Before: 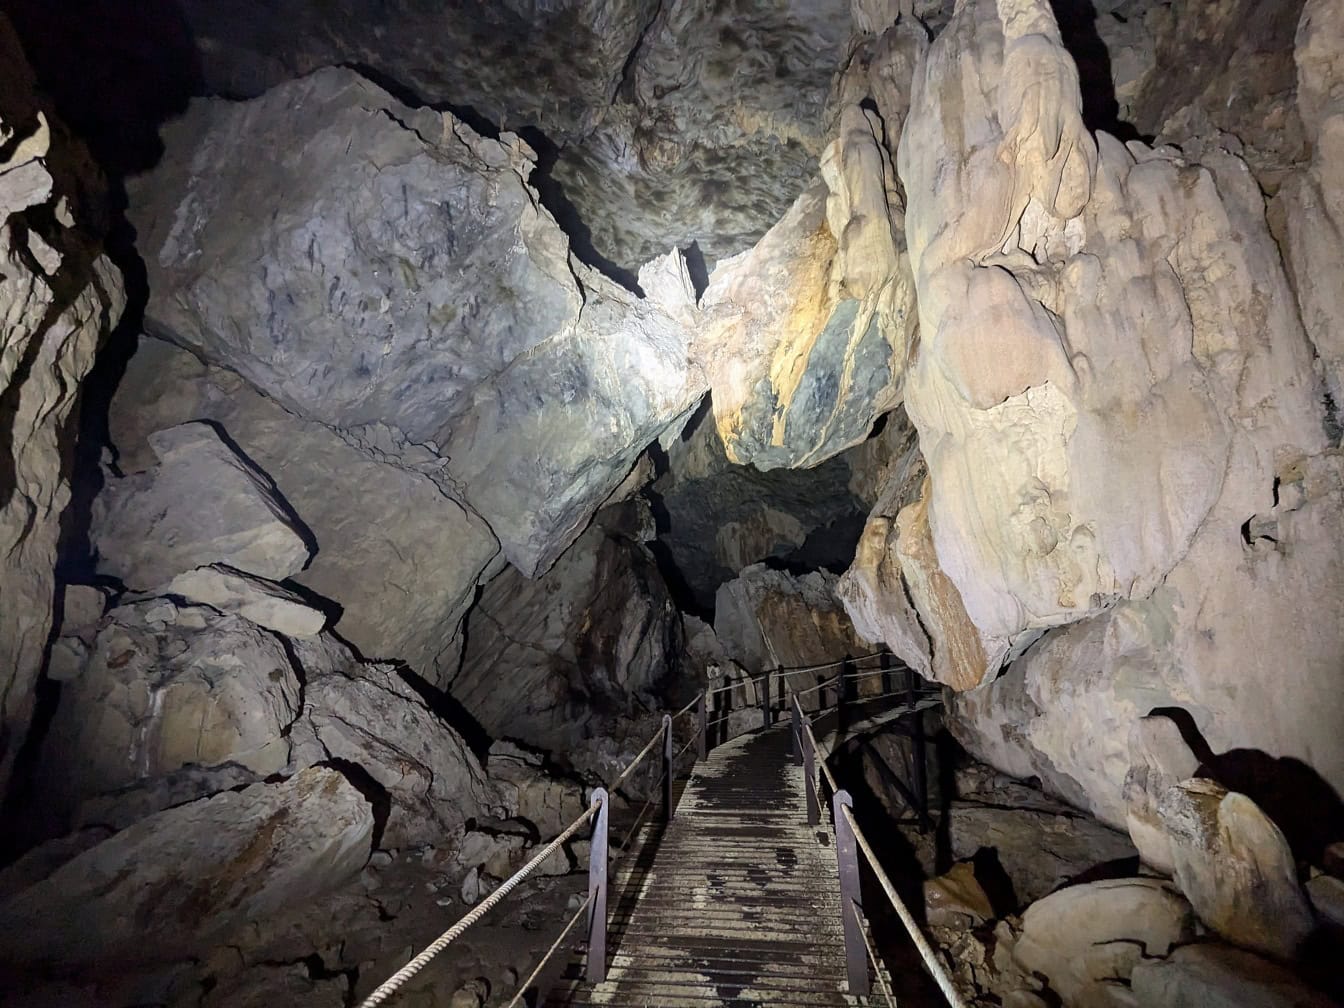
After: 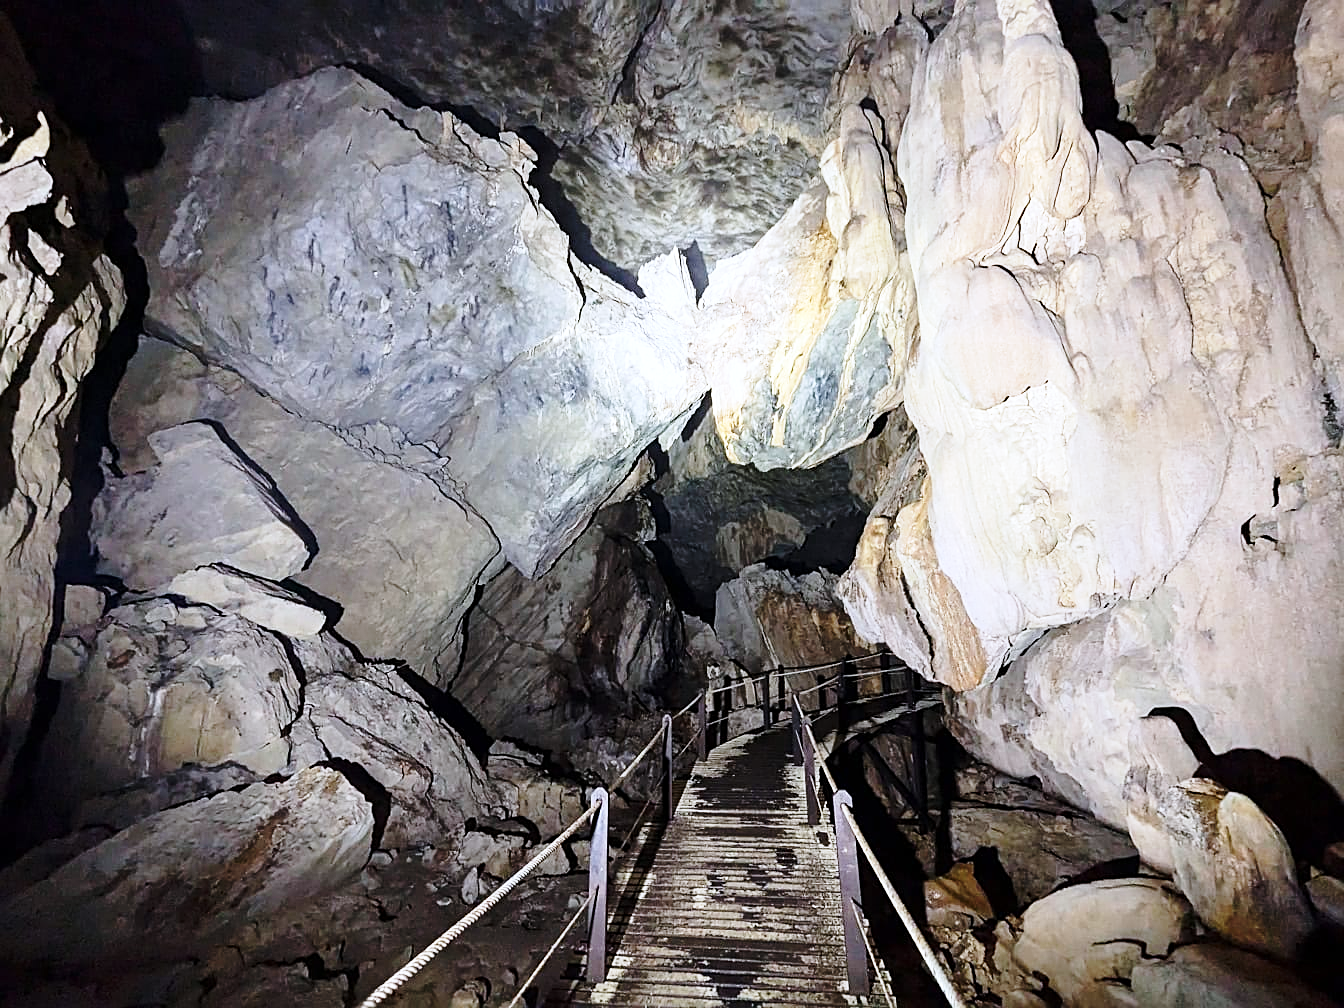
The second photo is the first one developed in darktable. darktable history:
exposure: exposure 0.135 EV, compensate highlight preservation false
color correction: highlights a* -0.15, highlights b* -5.71, shadows a* -0.143, shadows b* -0.092
sharpen: on, module defaults
base curve: curves: ch0 [(0, 0) (0.028, 0.03) (0.121, 0.232) (0.46, 0.748) (0.859, 0.968) (1, 1)], preserve colors none
